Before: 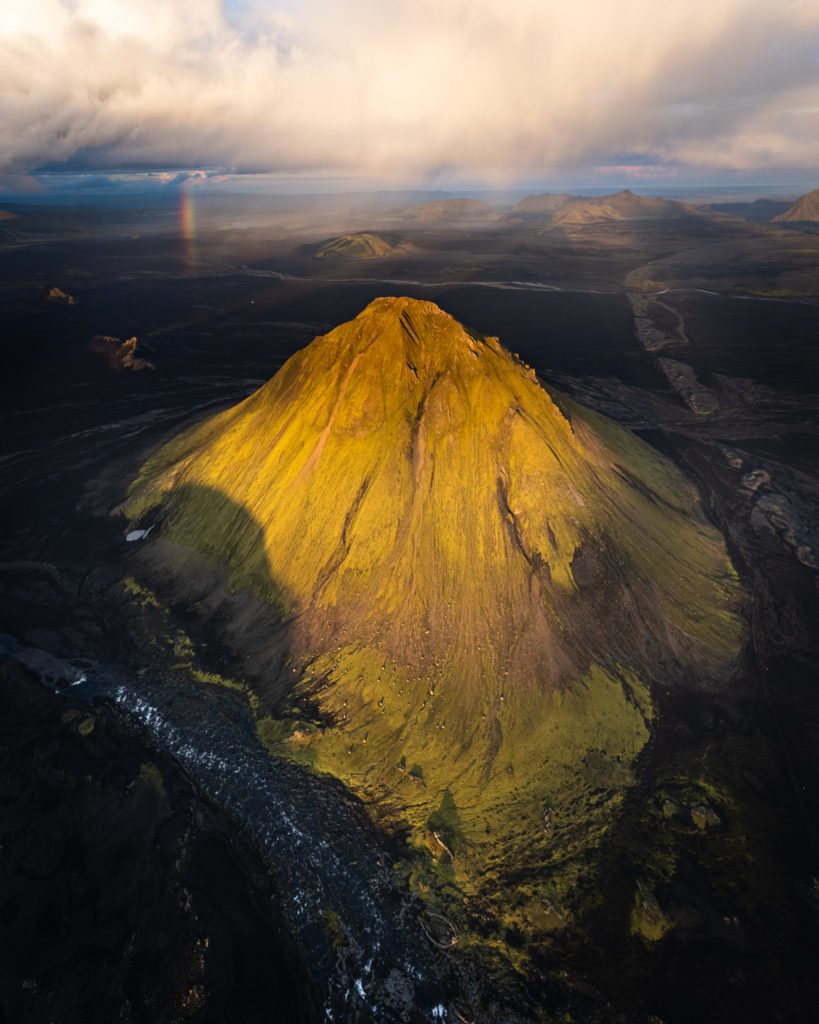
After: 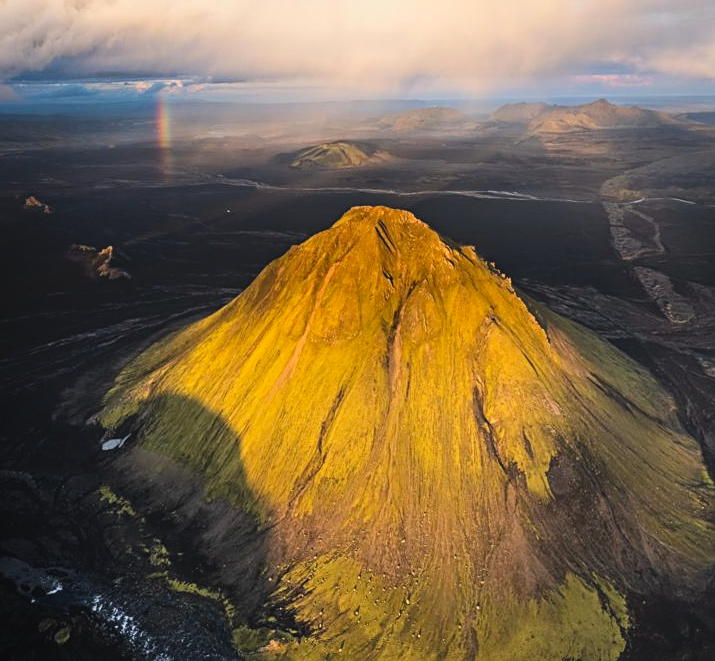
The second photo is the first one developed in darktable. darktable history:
sharpen: on, module defaults
local contrast: highlights 48%, shadows 0%, detail 100%
crop: left 3.015%, top 8.969%, right 9.647%, bottom 26.457%
tone curve: curves: ch0 [(0, 0) (0.004, 0.001) (0.133, 0.112) (0.325, 0.362) (0.832, 0.893) (1, 1)], color space Lab, linked channels, preserve colors none
